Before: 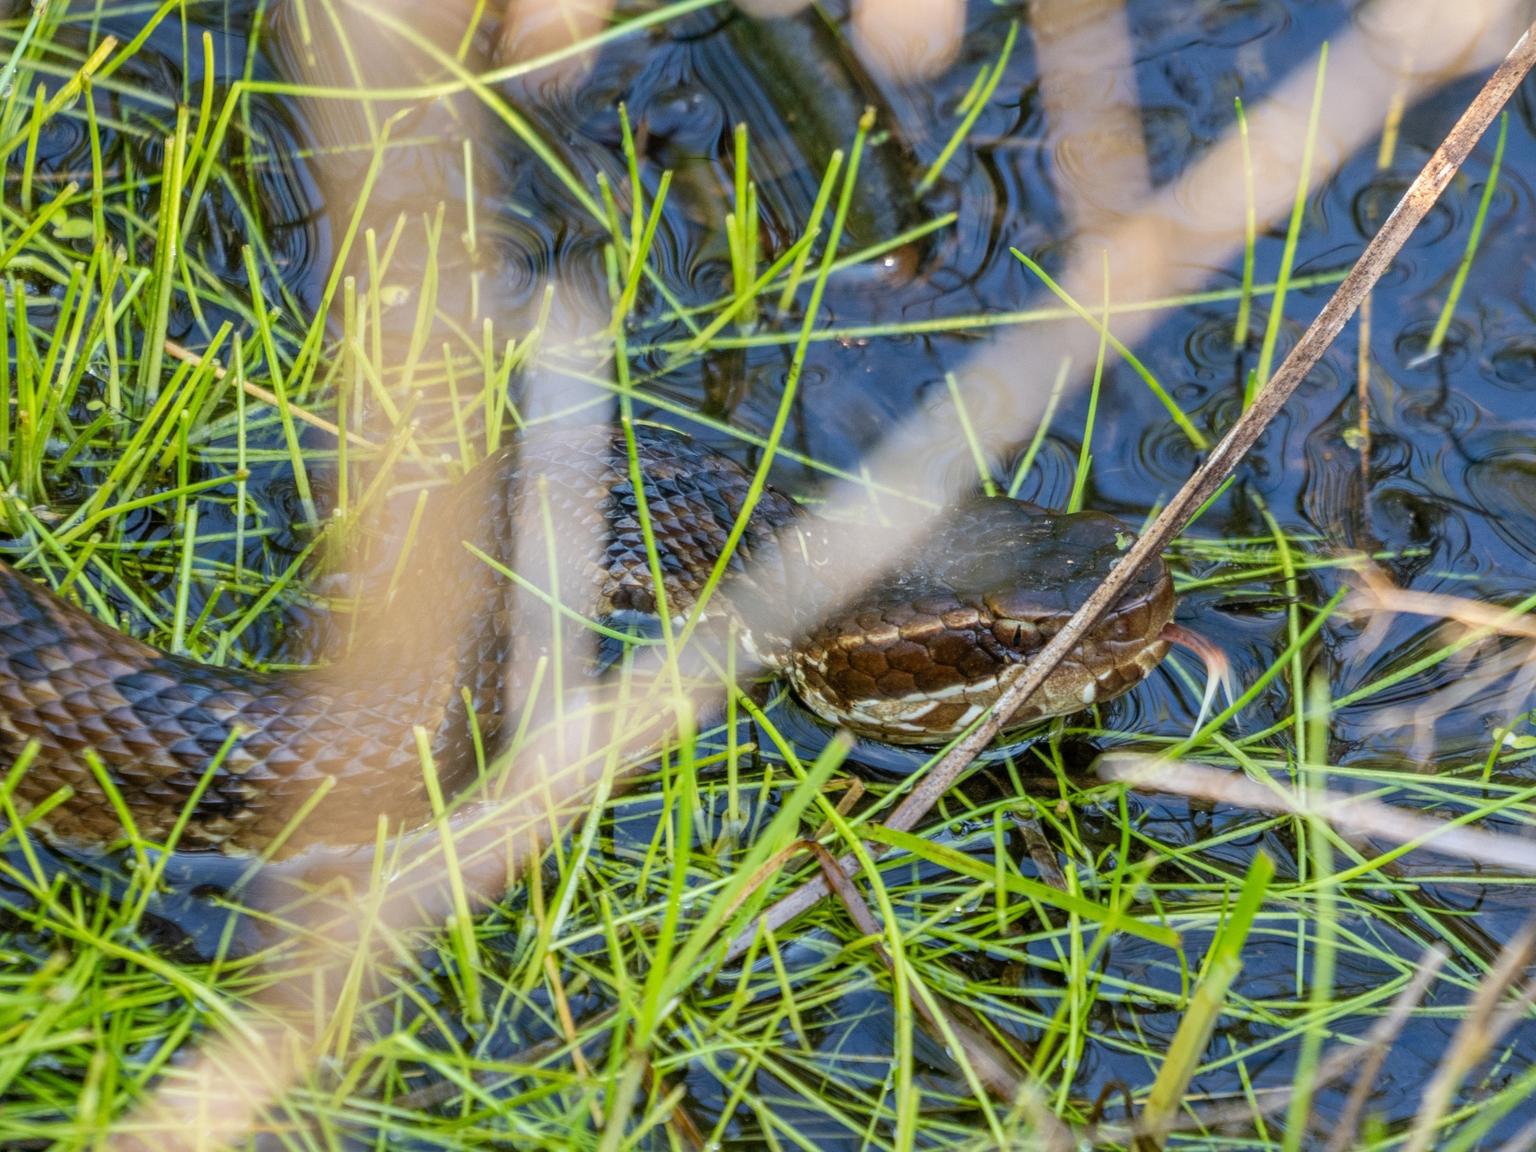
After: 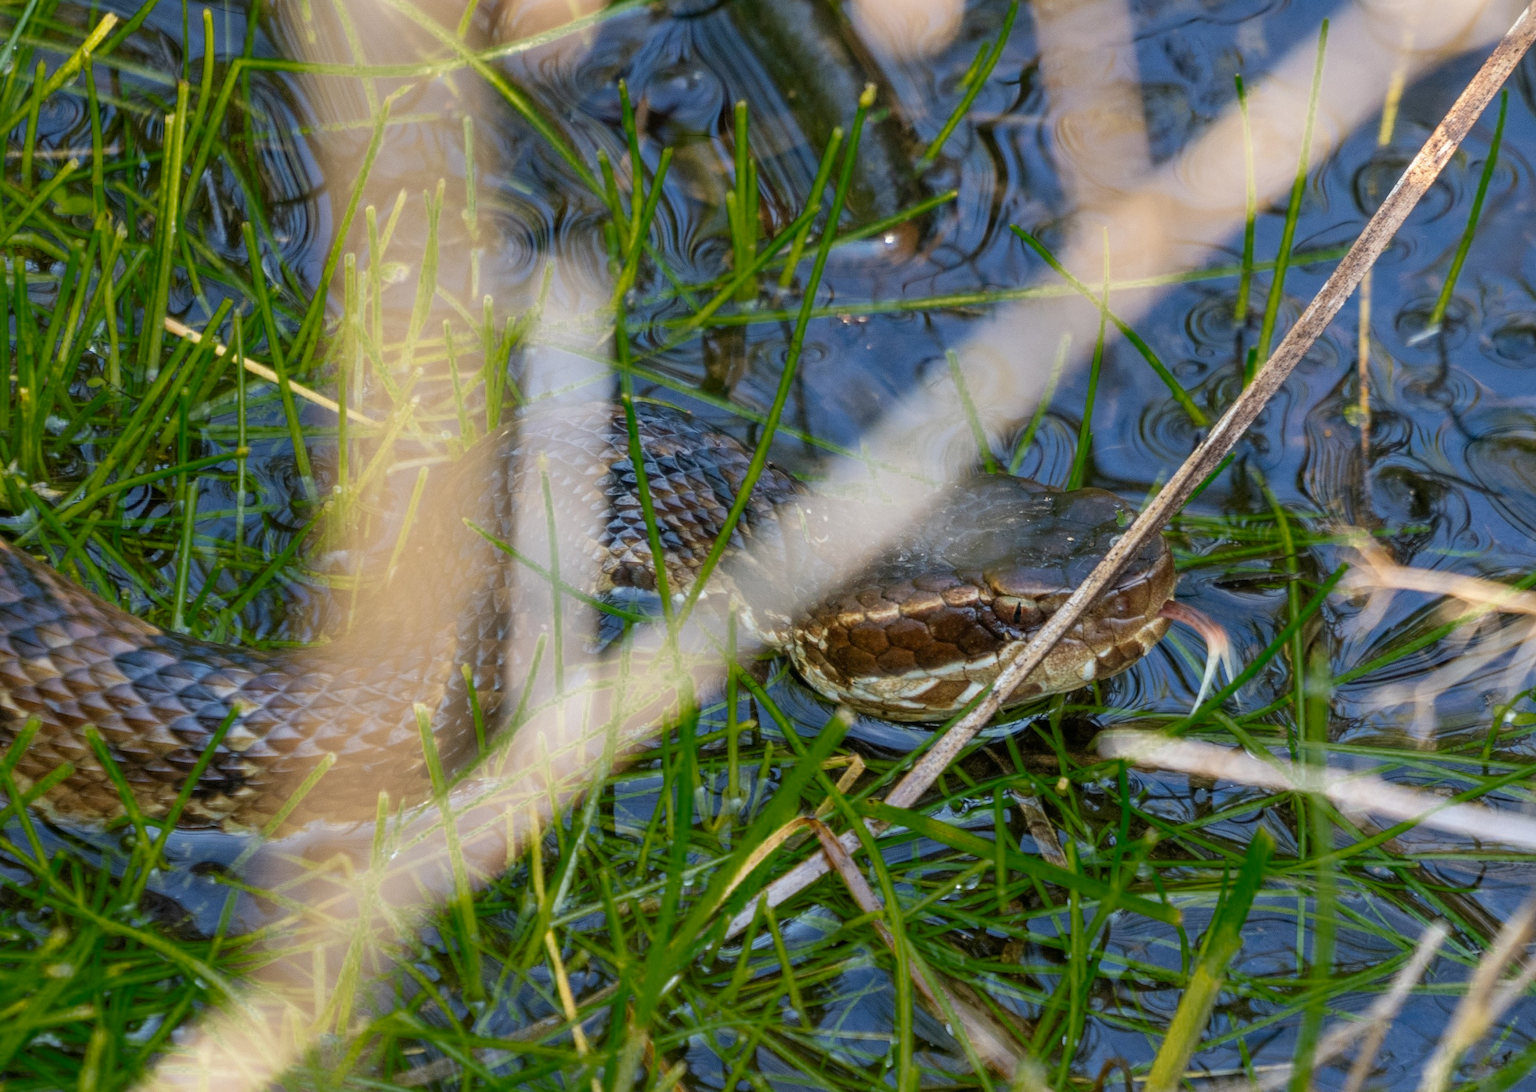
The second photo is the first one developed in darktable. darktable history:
crop and rotate: top 2.04%, bottom 3.138%
color zones: curves: ch0 [(0.25, 0.5) (0.347, 0.092) (0.75, 0.5)]; ch1 [(0.25, 0.5) (0.33, 0.51) (0.75, 0.5)]
